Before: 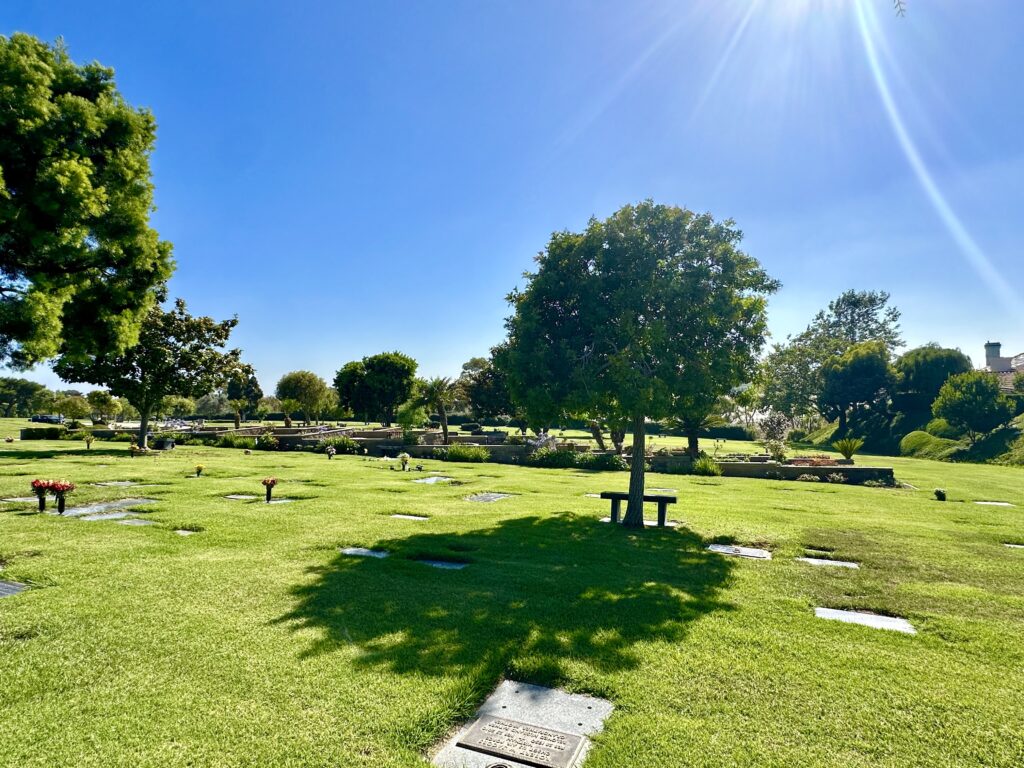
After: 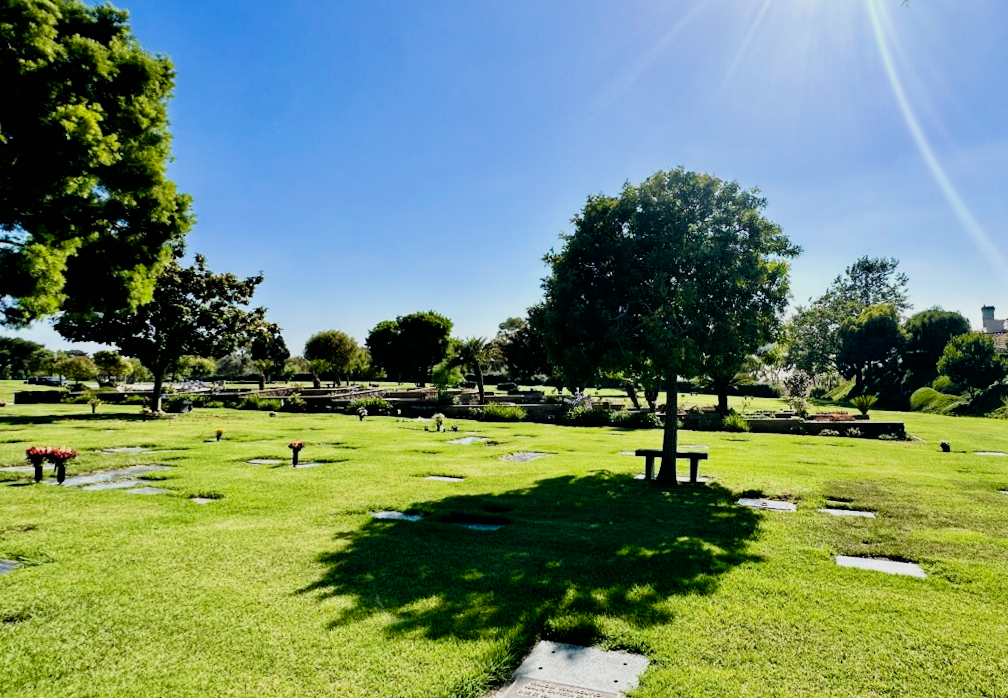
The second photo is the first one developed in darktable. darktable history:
filmic rgb: black relative exposure -5 EV, hardness 2.88, contrast 1.4, highlights saturation mix -30%
rotate and perspective: rotation -0.013°, lens shift (vertical) -0.027, lens shift (horizontal) 0.178, crop left 0.016, crop right 0.989, crop top 0.082, crop bottom 0.918
